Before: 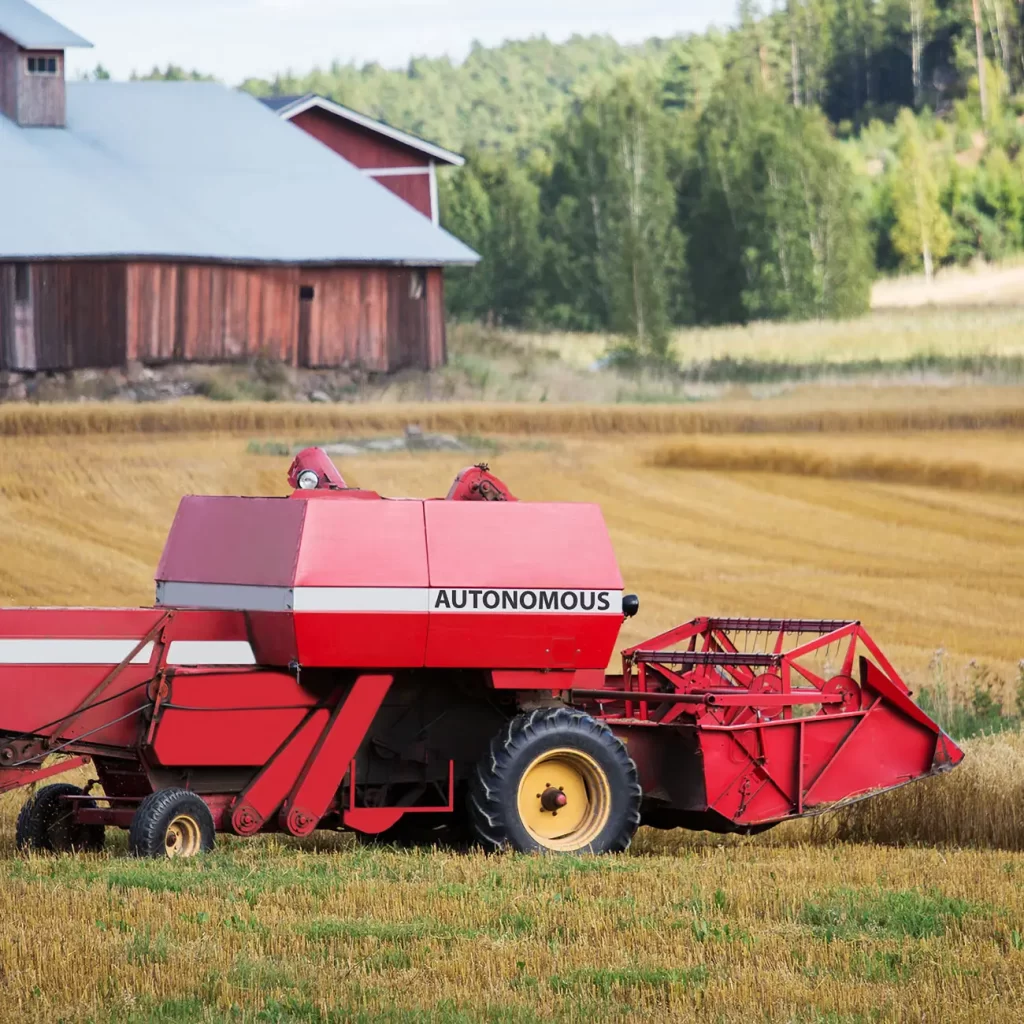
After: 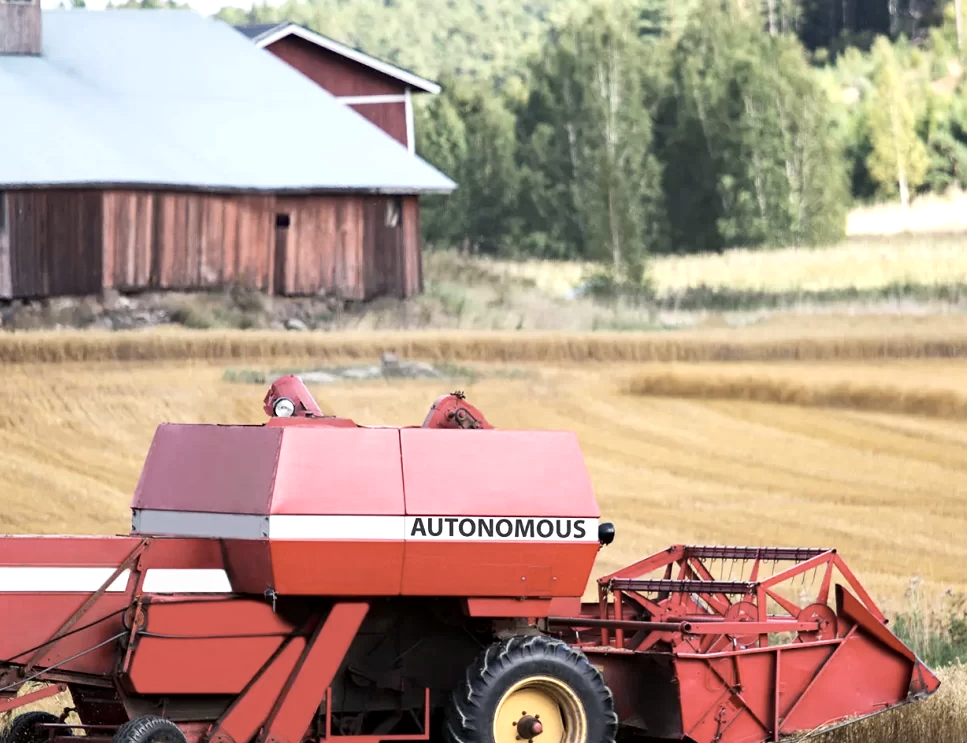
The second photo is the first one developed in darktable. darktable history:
haze removal: compatibility mode true, adaptive false
contrast brightness saturation: contrast 0.098, saturation -0.366
tone equalizer: on, module defaults
exposure: black level correction 0.001, exposure 0.499 EV, compensate highlight preservation false
crop: left 2.429%, top 7.121%, right 3.046%, bottom 20.291%
